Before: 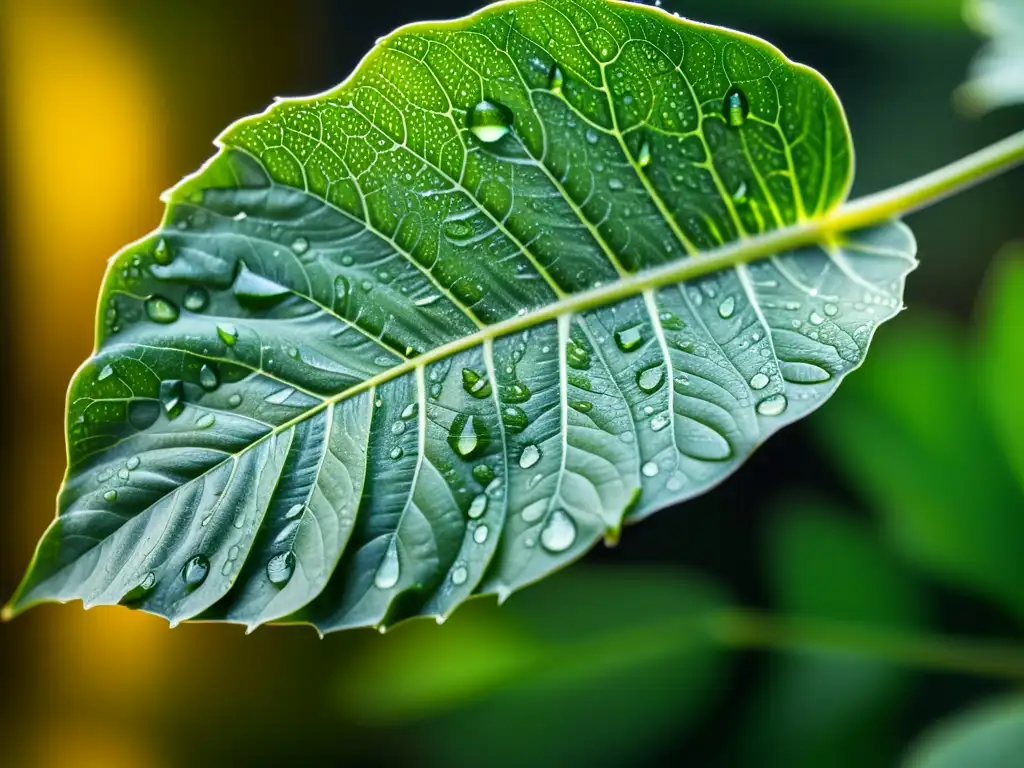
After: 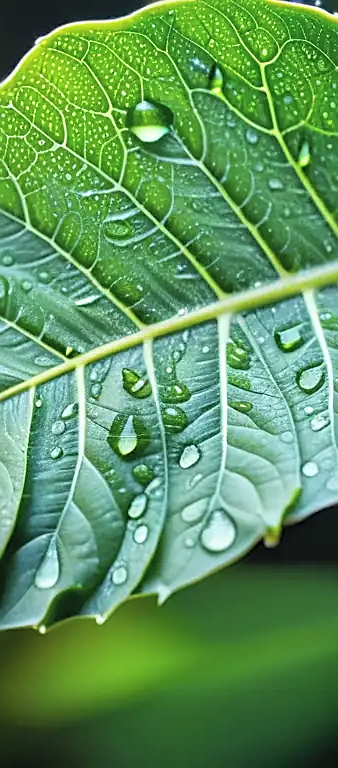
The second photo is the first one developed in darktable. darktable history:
sharpen: on, module defaults
crop: left 33.222%, right 33.76%
contrast brightness saturation: brightness 0.15
